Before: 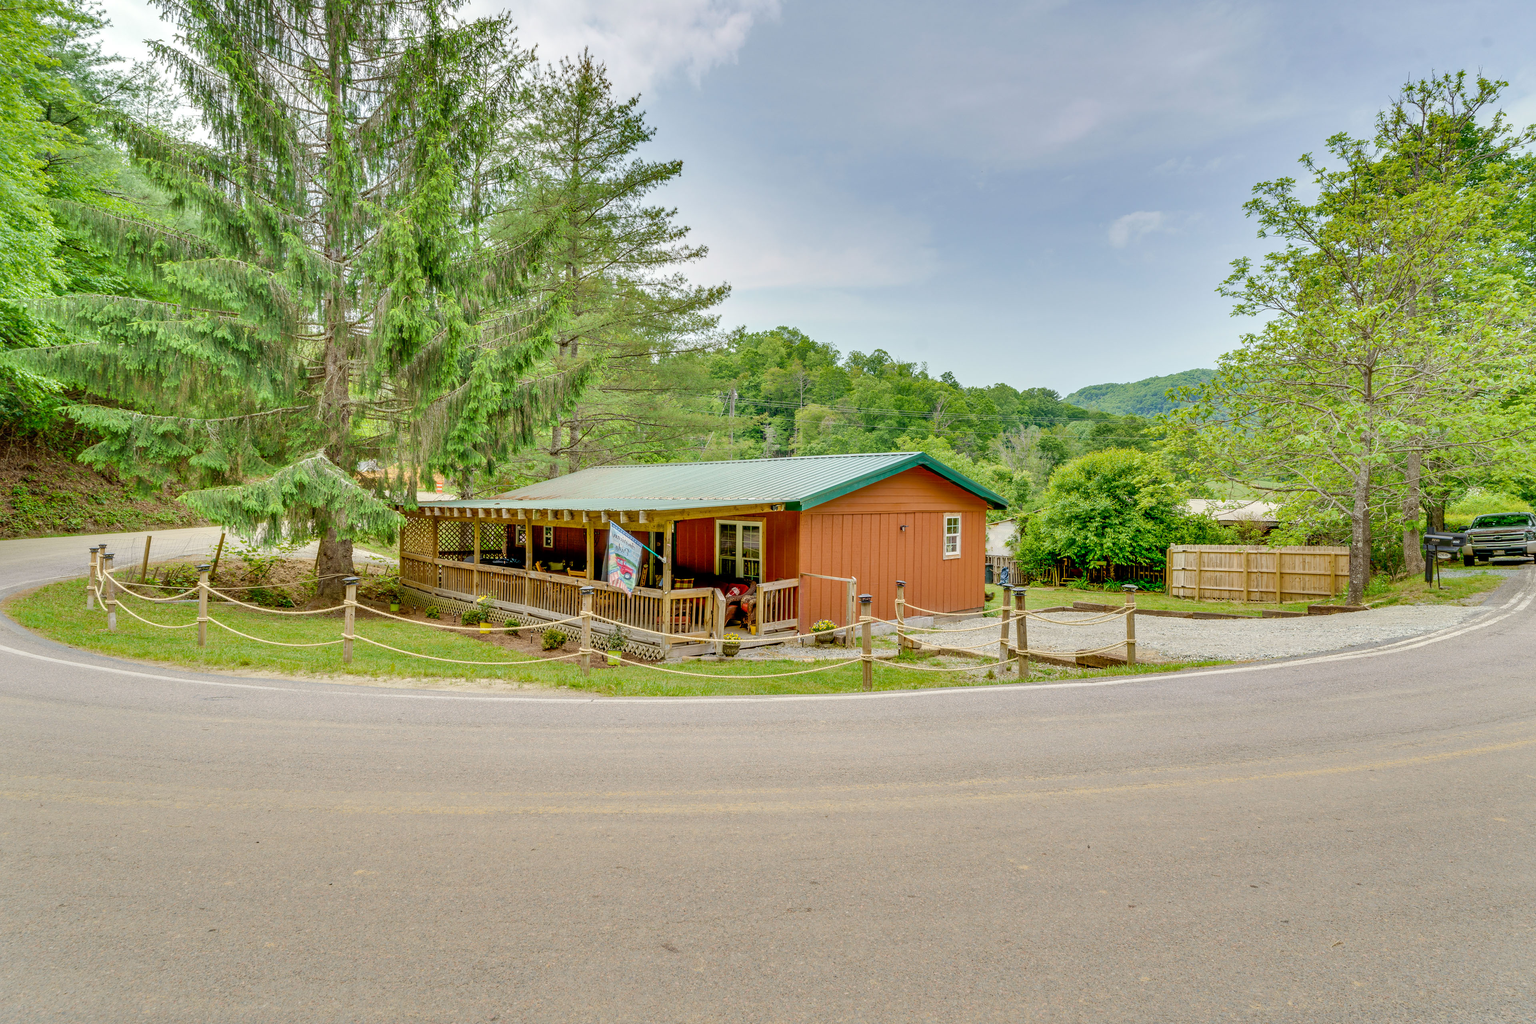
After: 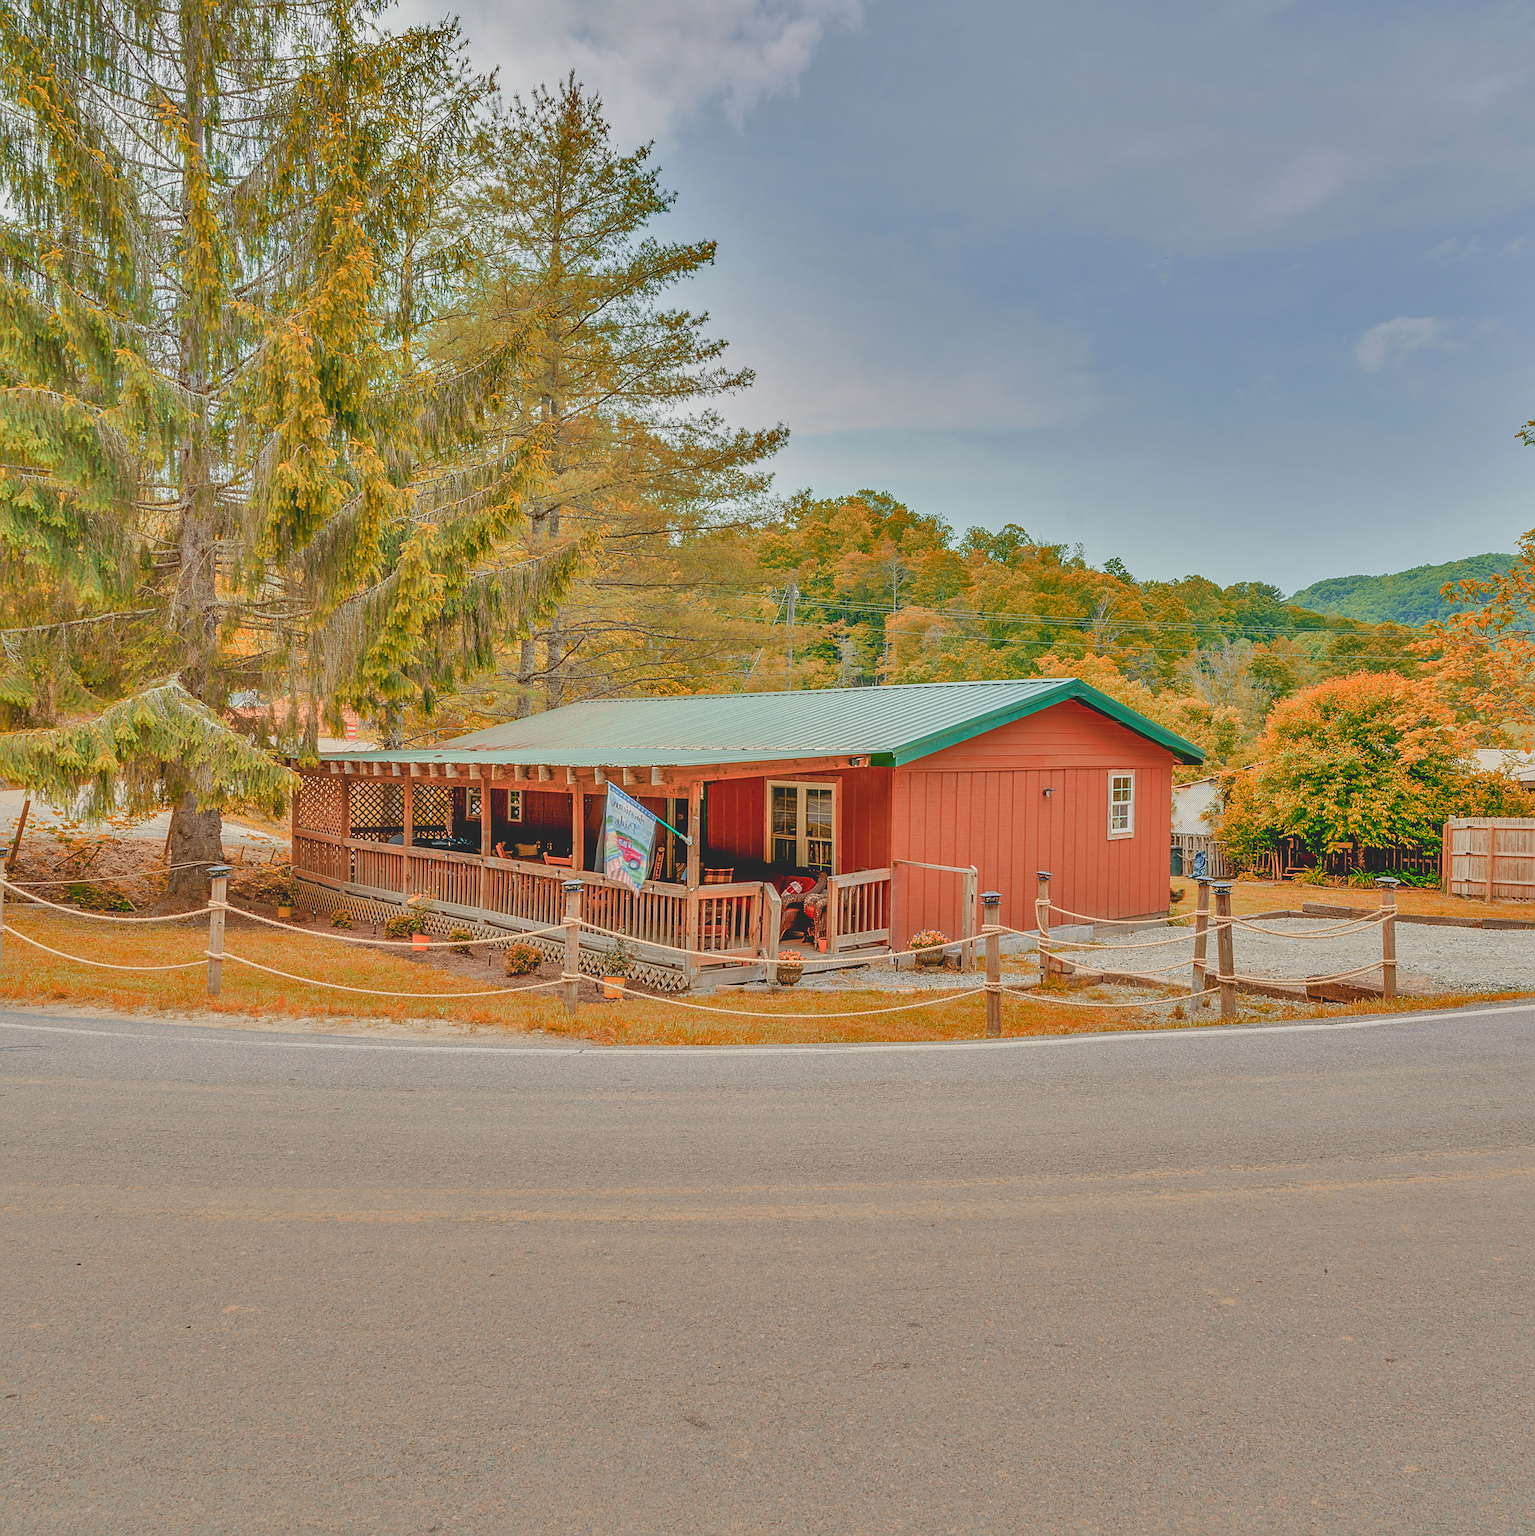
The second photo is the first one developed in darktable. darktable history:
crop and rotate: left 13.368%, right 20%
contrast brightness saturation: contrast -0.286
exposure: exposure 0.164 EV, compensate highlight preservation false
sharpen: on, module defaults
shadows and highlights: shadows 74.27, highlights -60.92, soften with gaussian
color zones: curves: ch2 [(0, 0.5) (0.084, 0.497) (0.323, 0.335) (0.4, 0.497) (1, 0.5)]
